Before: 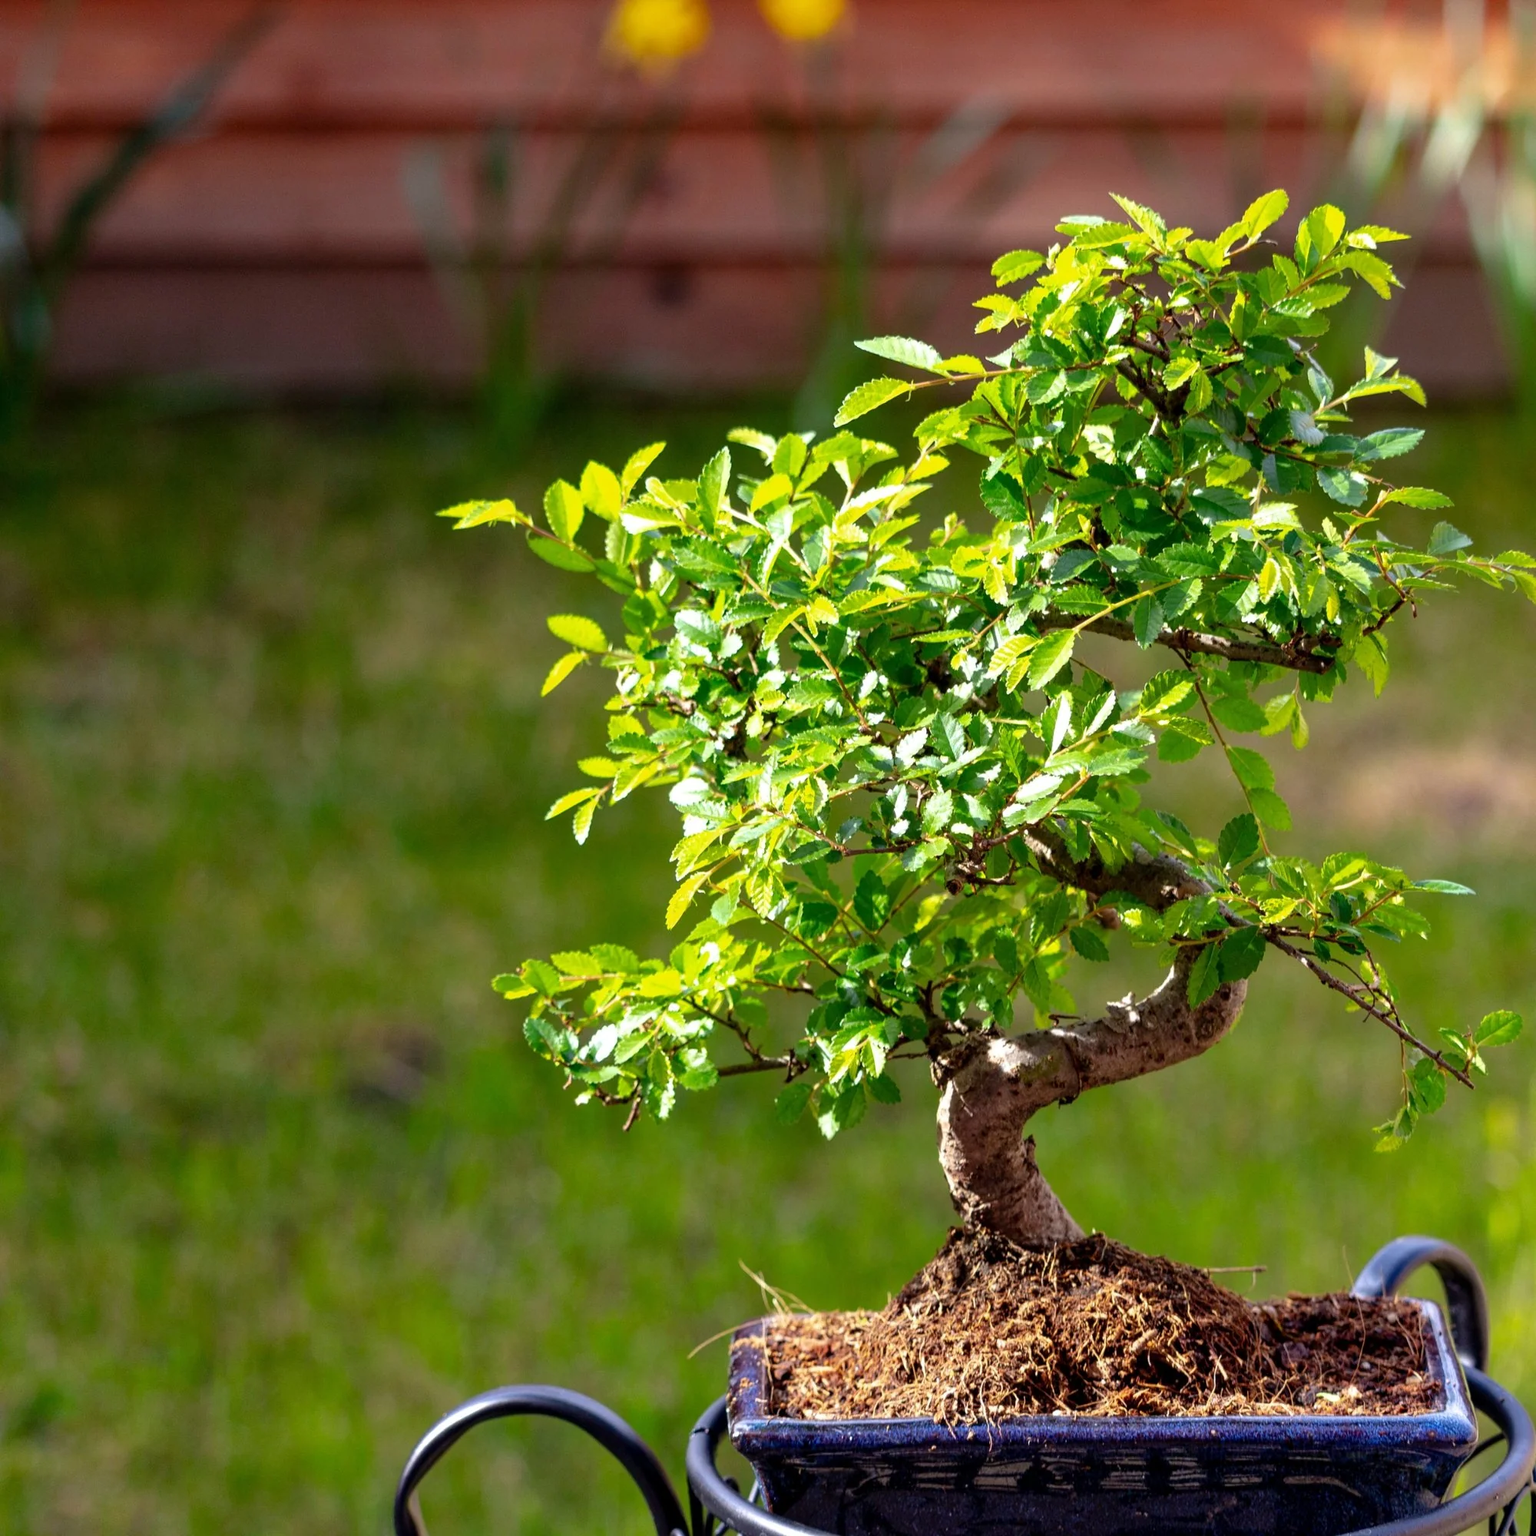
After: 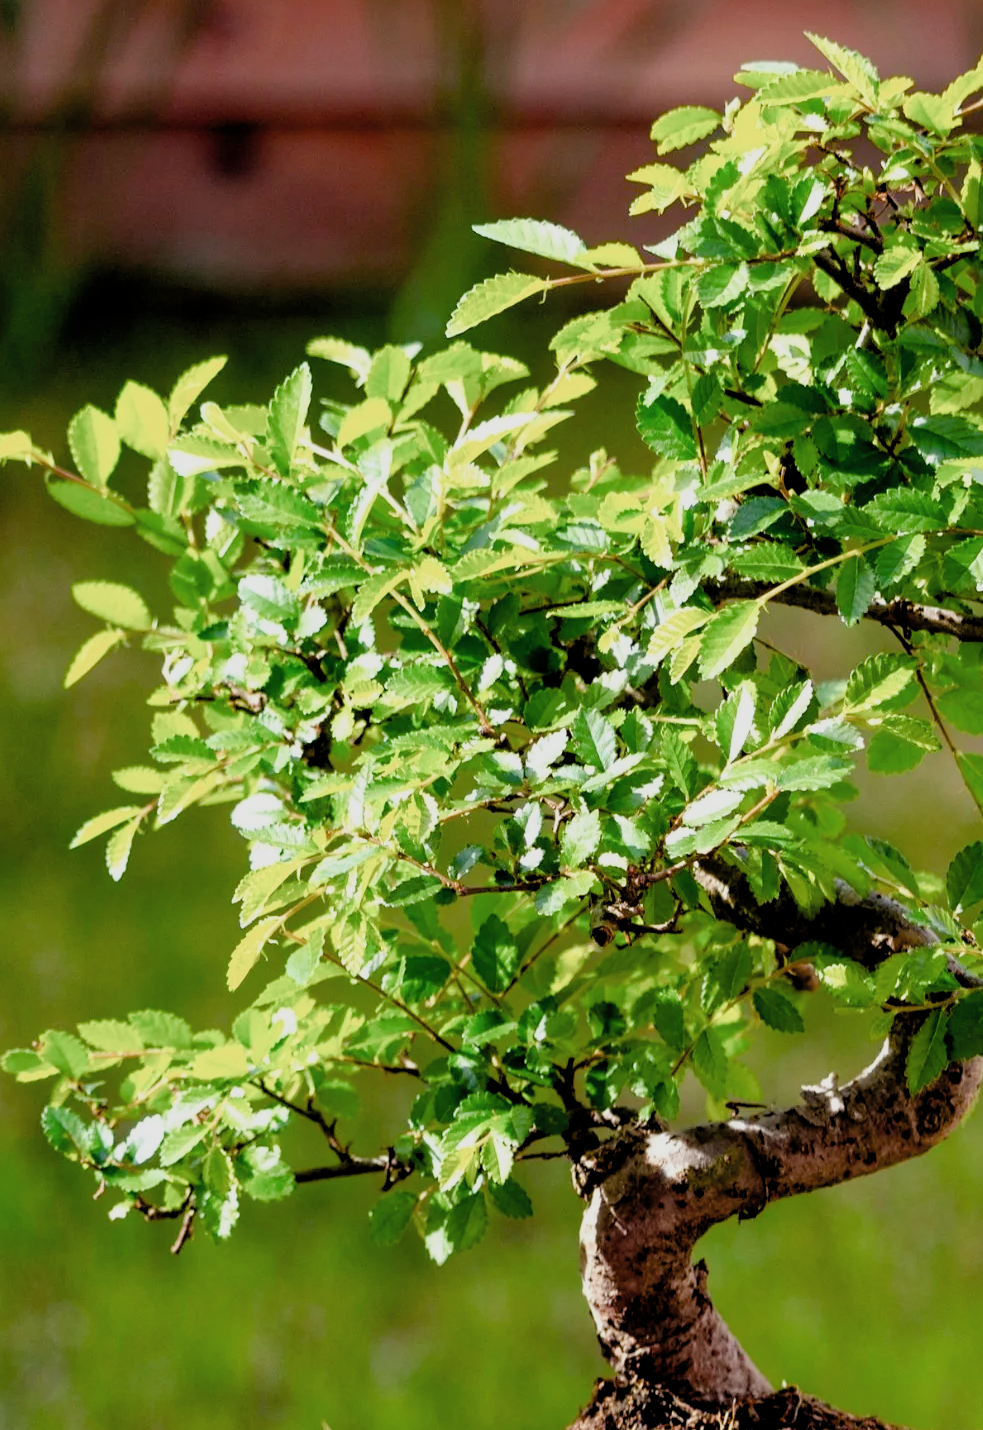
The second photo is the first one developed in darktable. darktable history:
crop: left 32.029%, top 10.976%, right 18.788%, bottom 17.484%
contrast brightness saturation: contrast 0.05, brightness 0.056, saturation 0.011
filmic rgb: black relative exposure -7.71 EV, white relative exposure 4.45 EV, target black luminance 0%, hardness 3.75, latitude 50.65%, contrast 1.074, highlights saturation mix 9.97%, shadows ↔ highlights balance -0.271%, iterations of high-quality reconstruction 0
color balance rgb: global offset › luminance -0.424%, perceptual saturation grading › global saturation 20%, perceptual saturation grading › highlights -50.551%, perceptual saturation grading › shadows 30.568%
